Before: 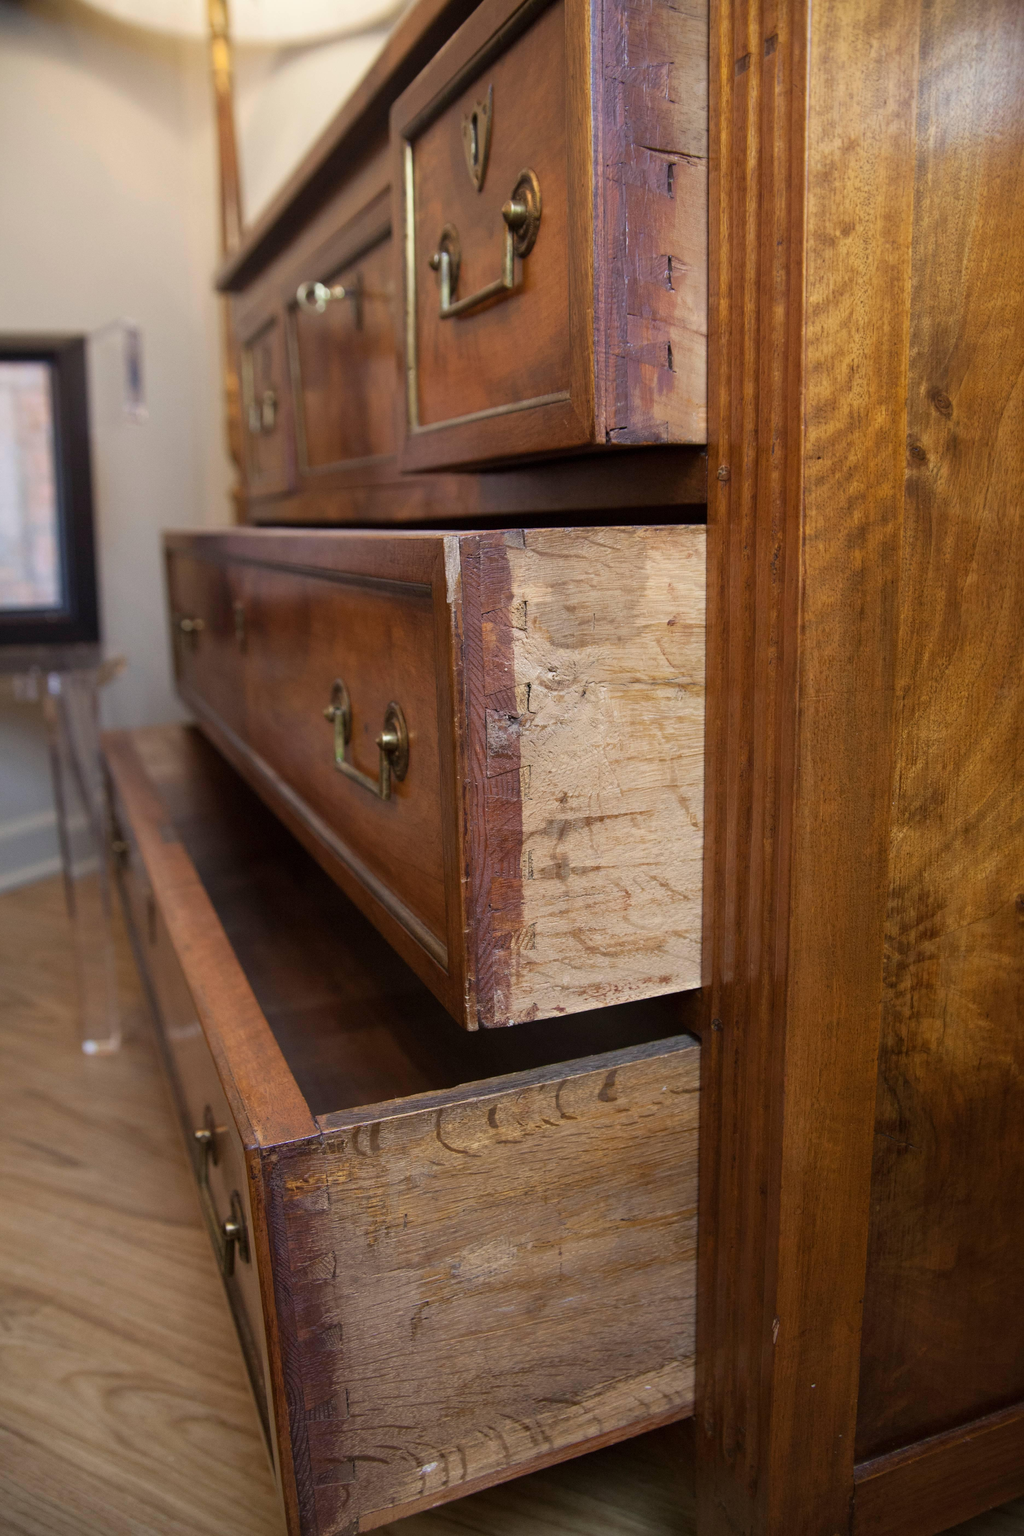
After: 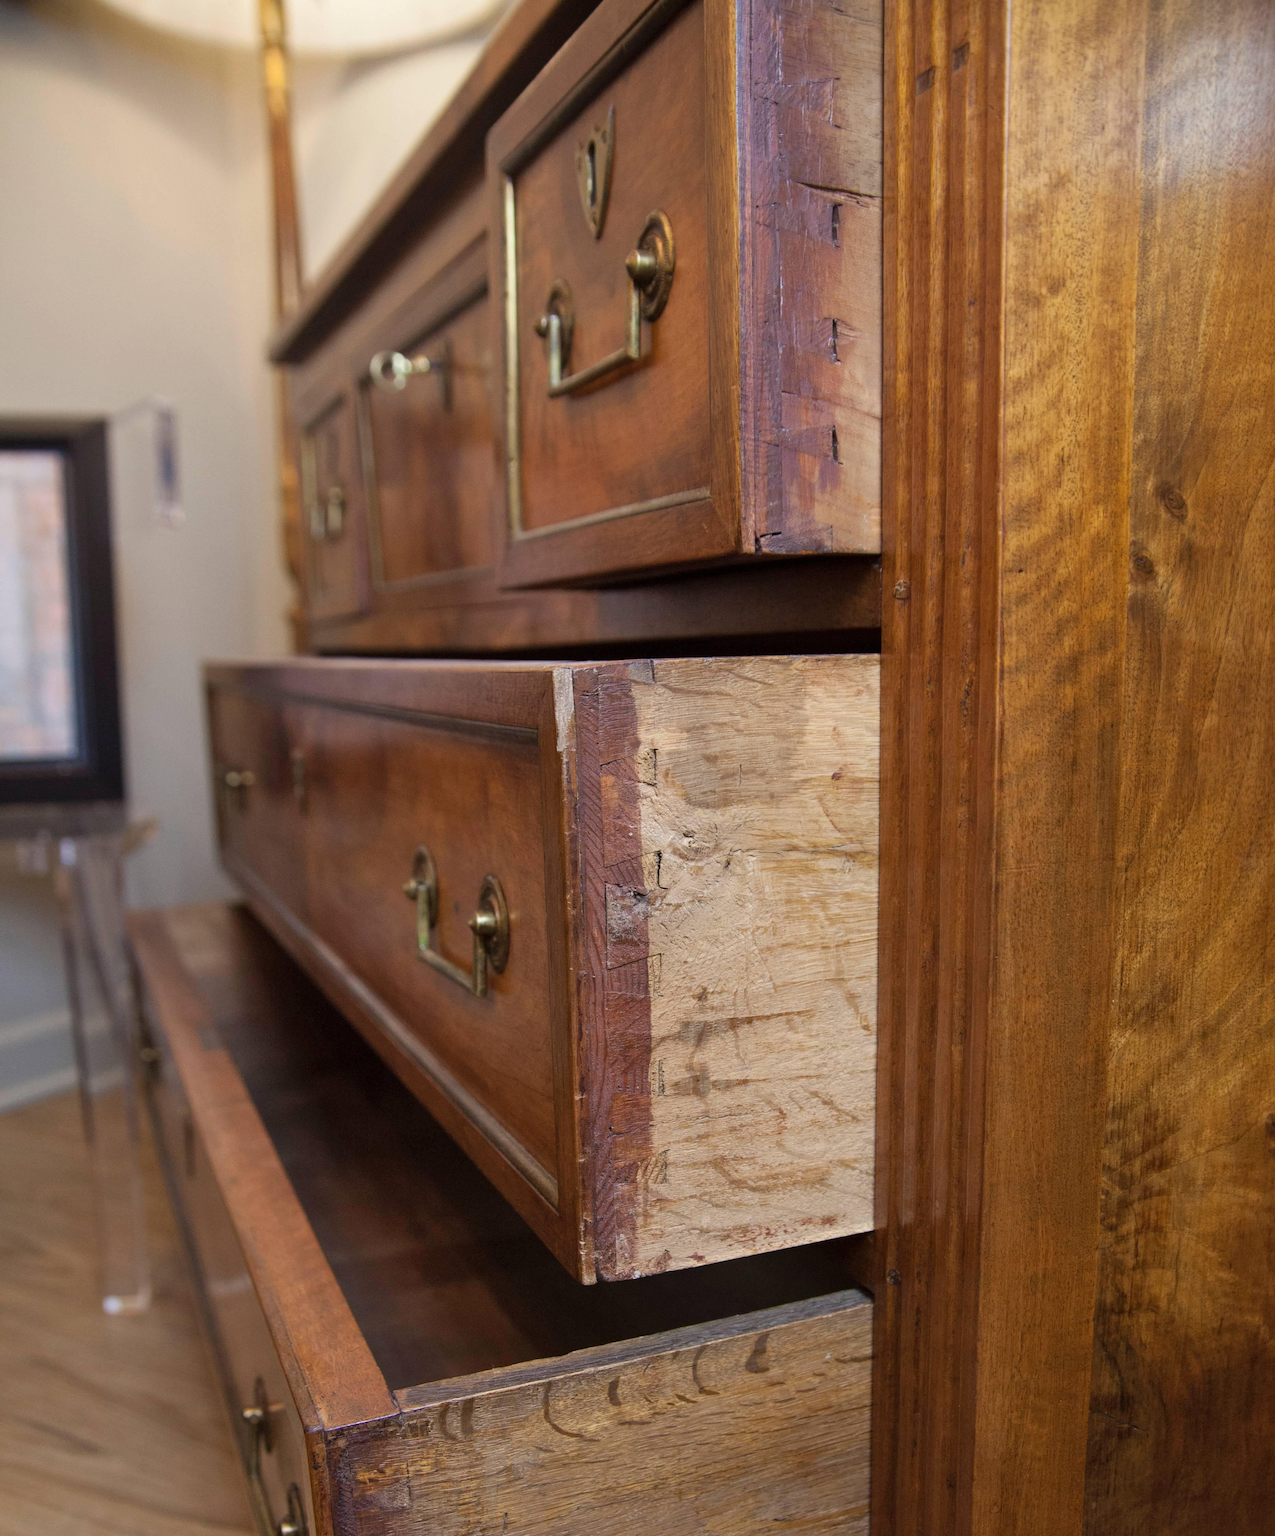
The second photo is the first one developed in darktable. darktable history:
shadows and highlights: shadows 36.41, highlights -27.8, soften with gaussian
crop: bottom 19.714%
